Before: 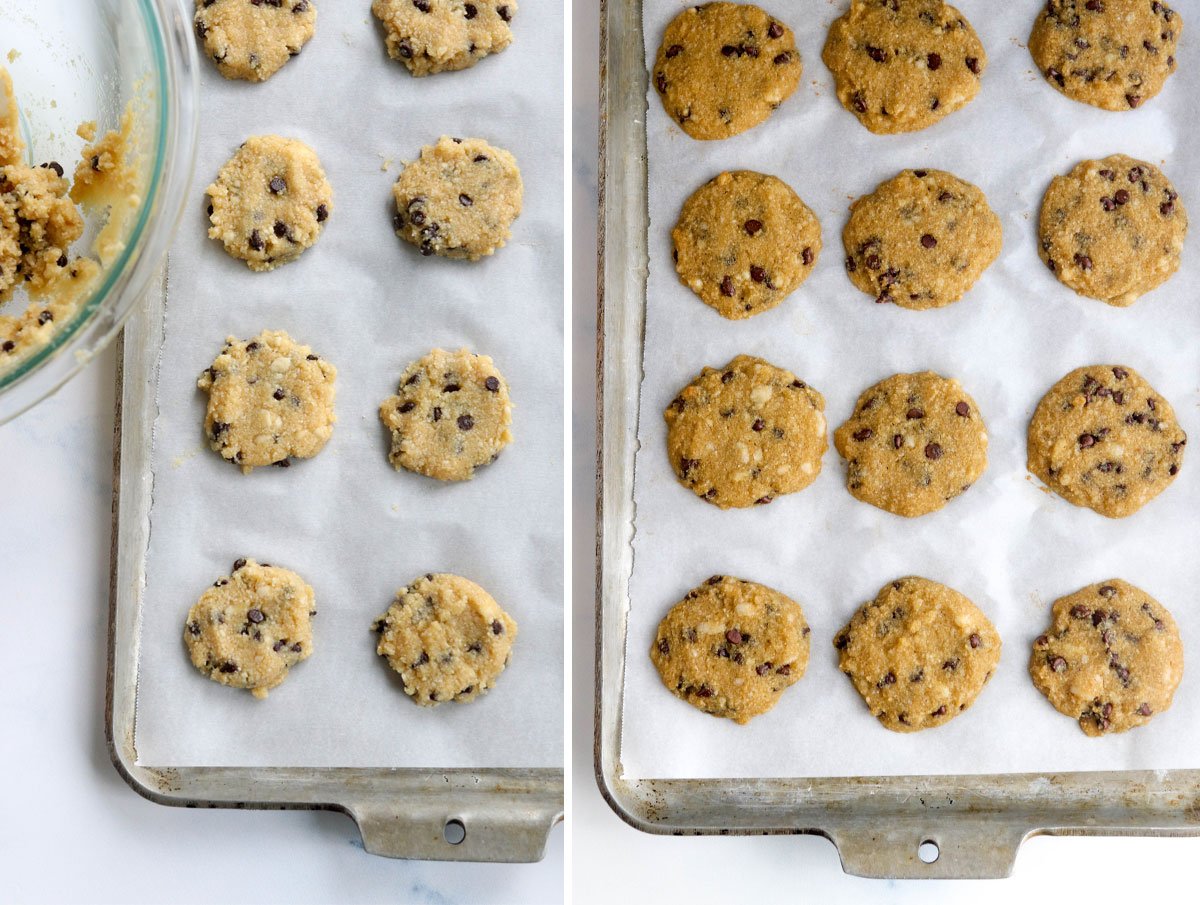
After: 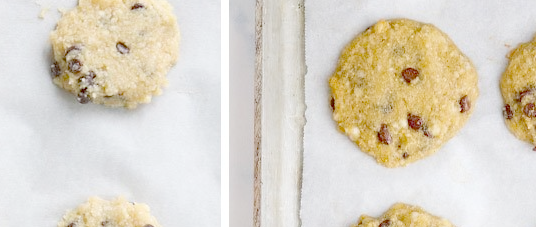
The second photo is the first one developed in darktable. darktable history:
crop: left 28.64%, top 16.832%, right 26.637%, bottom 58.055%
